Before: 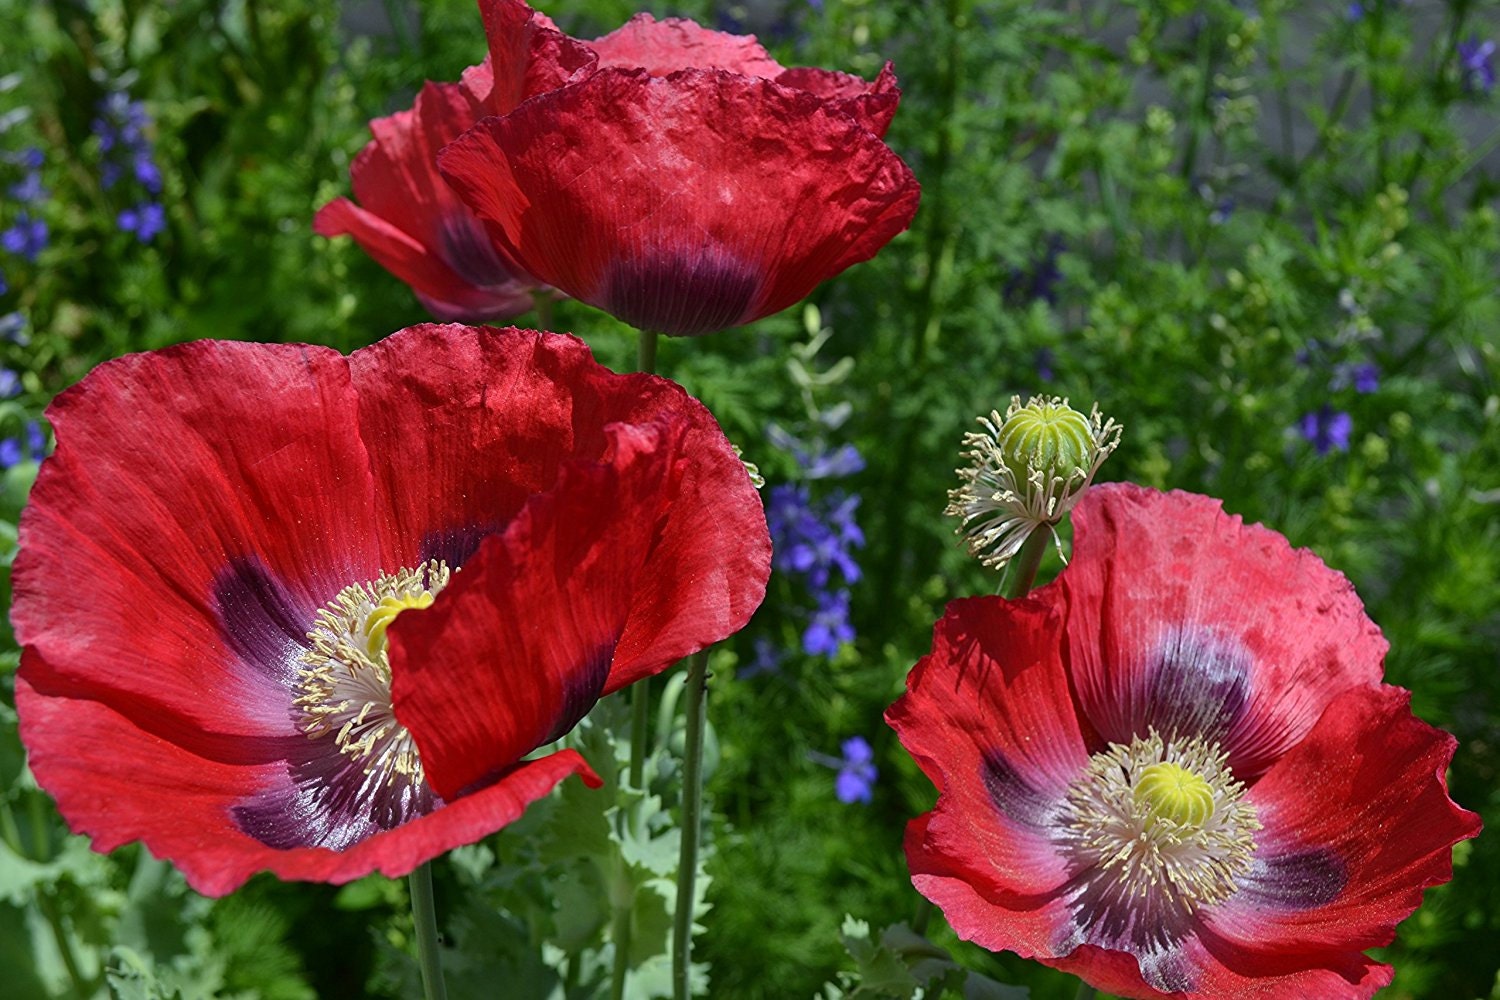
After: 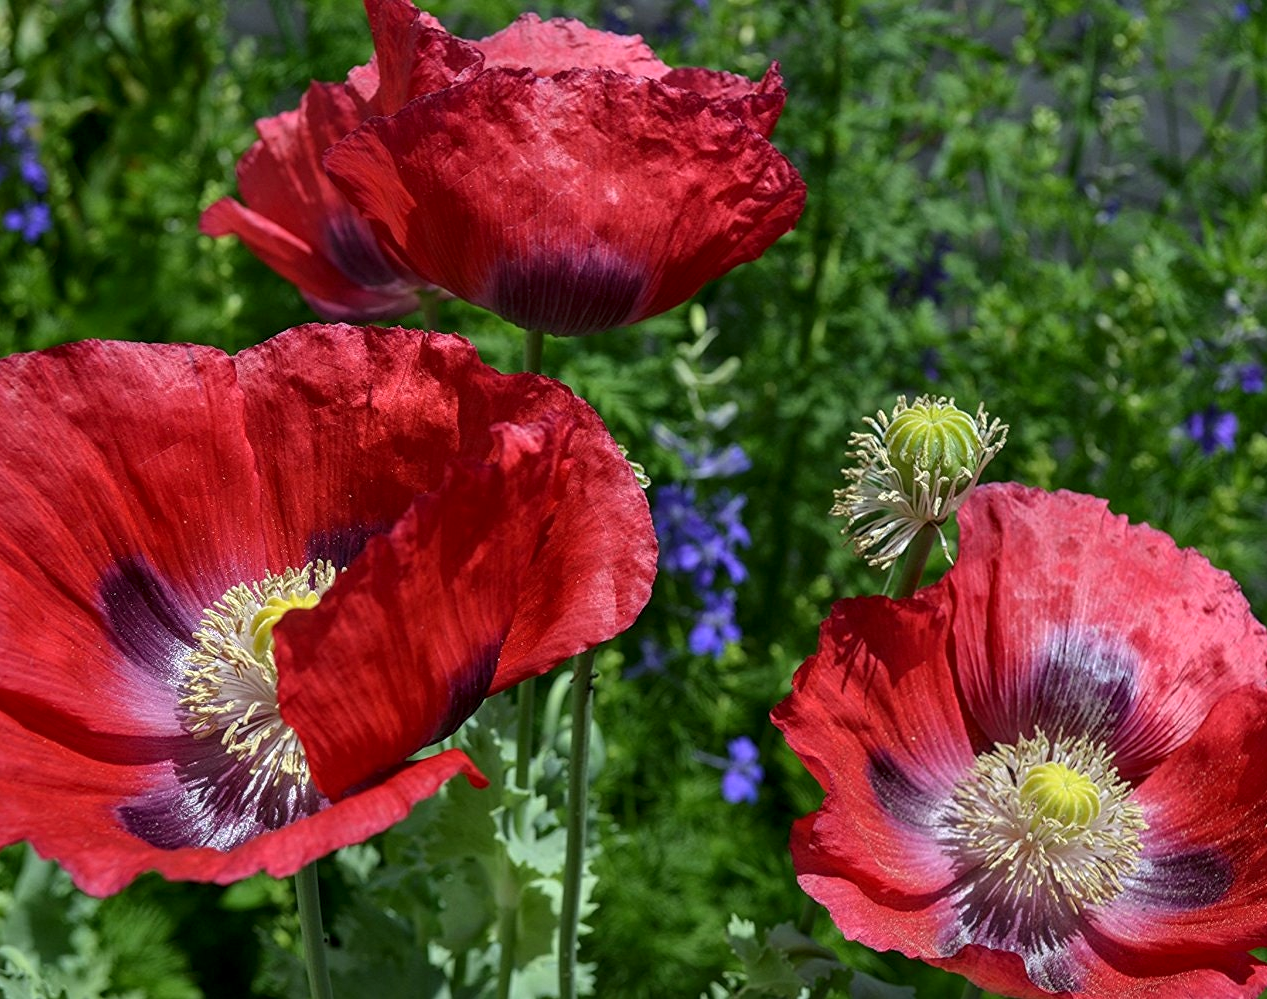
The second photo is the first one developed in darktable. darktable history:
crop: left 7.666%, right 7.864%
local contrast: on, module defaults
